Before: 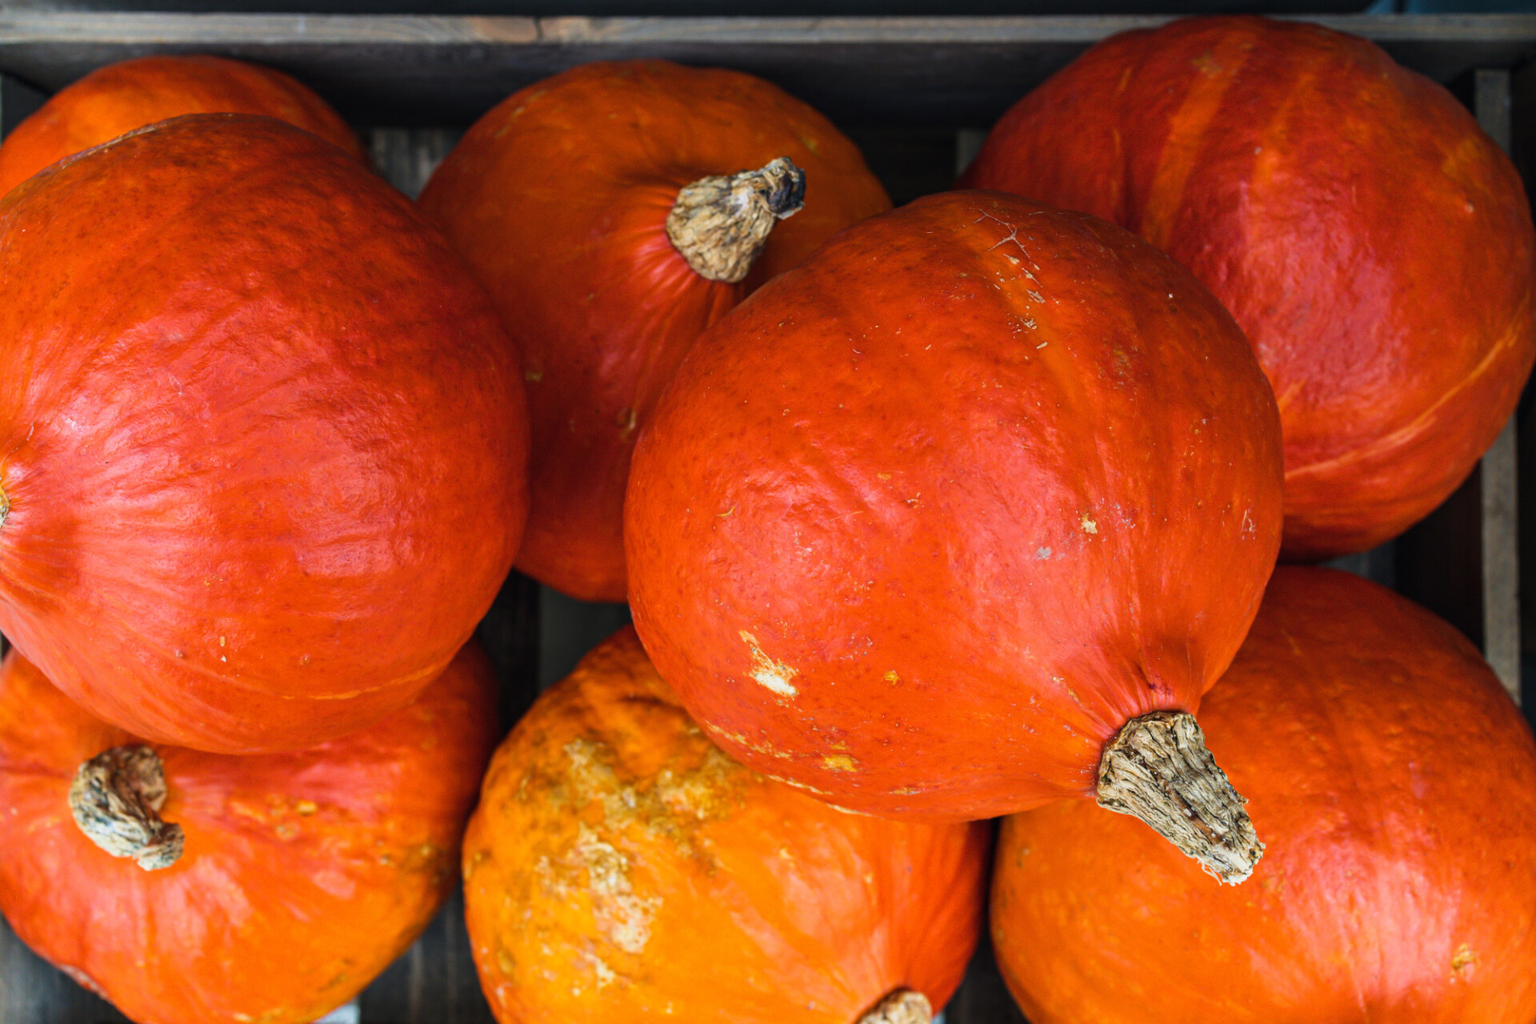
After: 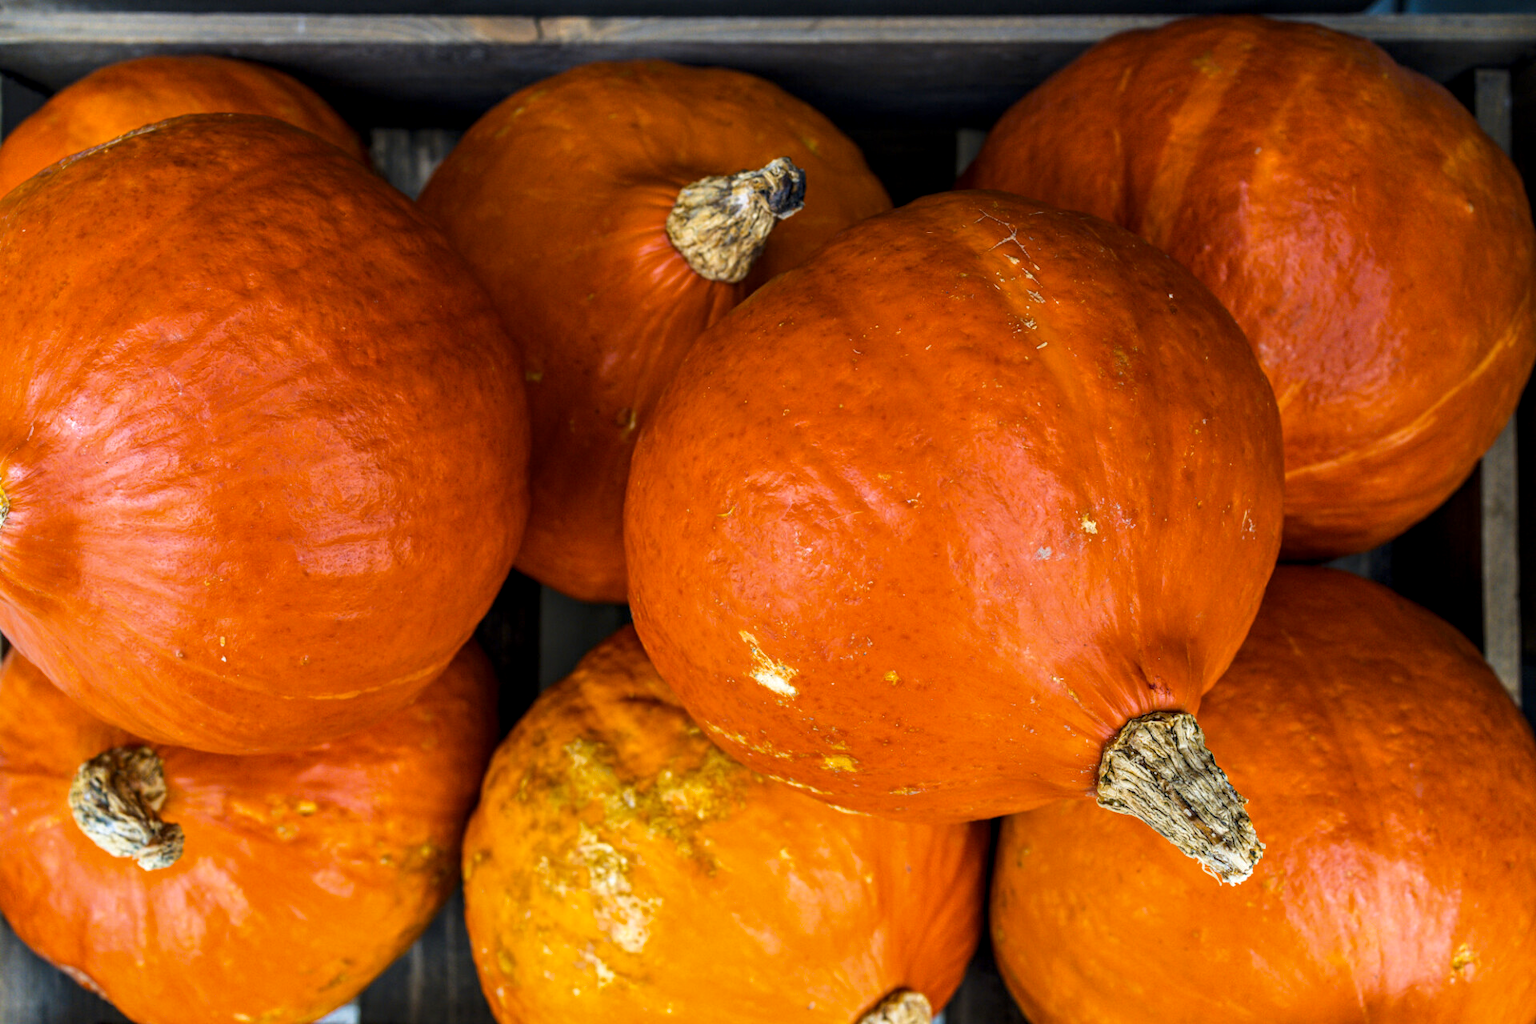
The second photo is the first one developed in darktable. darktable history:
color contrast: green-magenta contrast 0.85, blue-yellow contrast 1.25, unbound 0
local contrast: detail 130%
